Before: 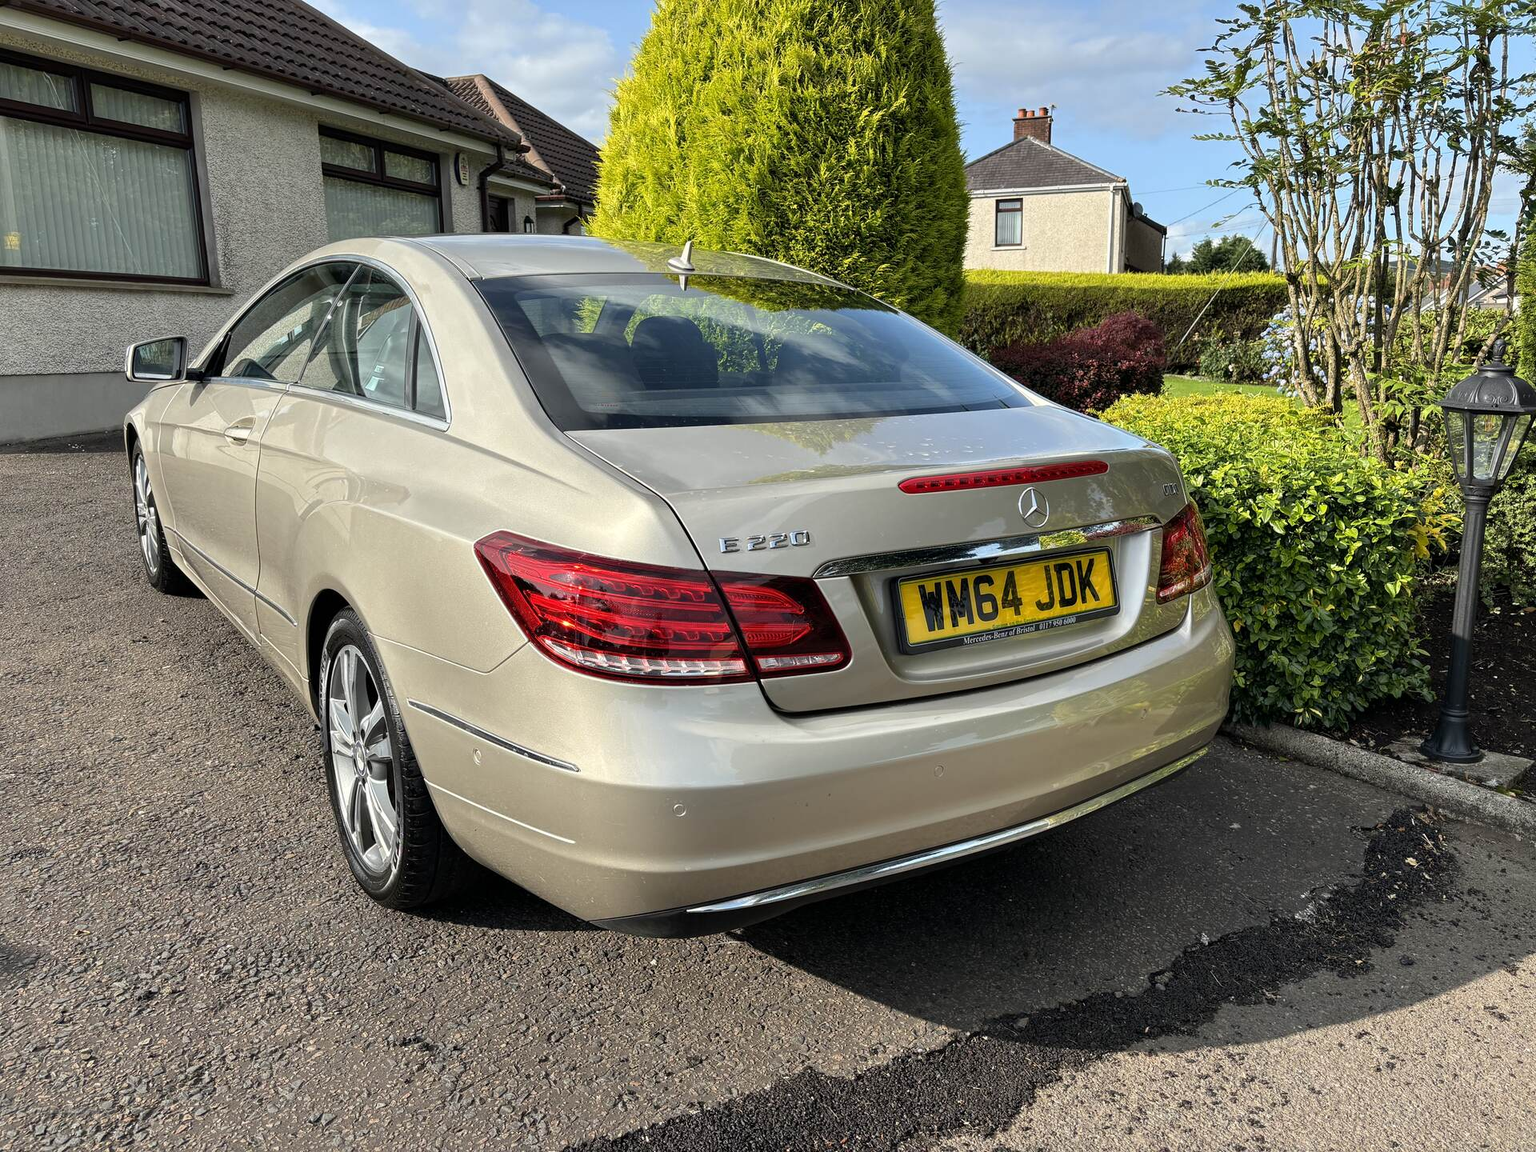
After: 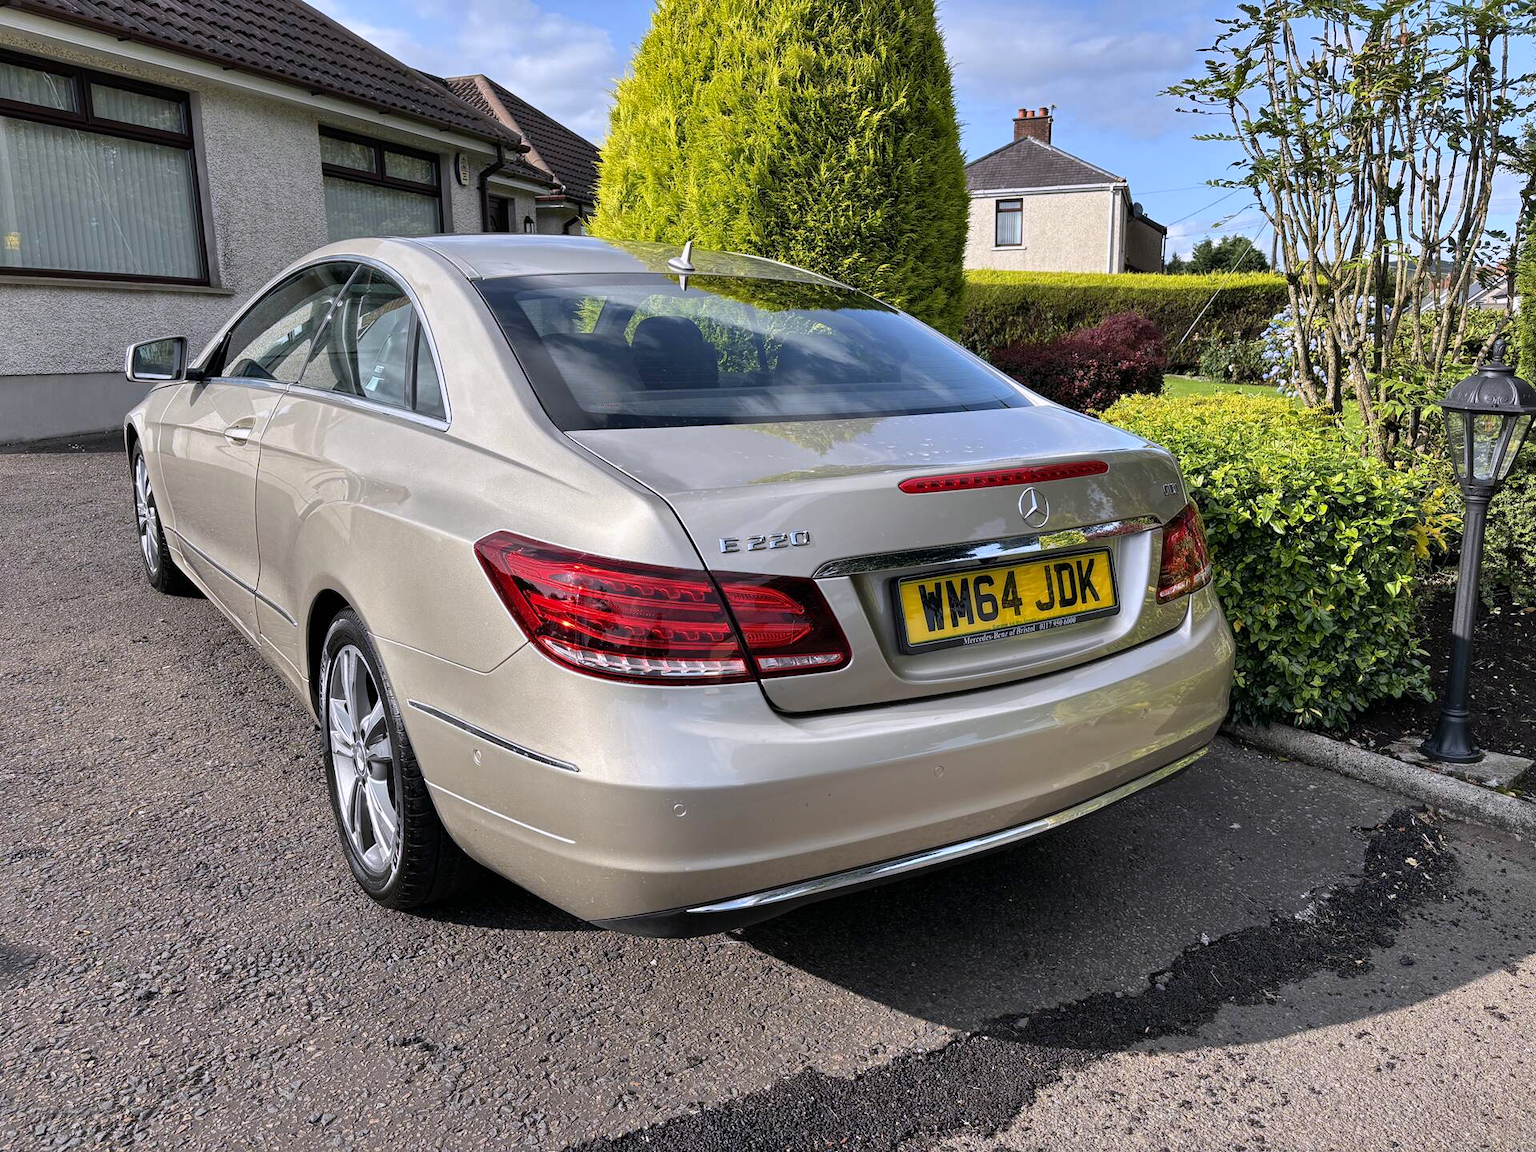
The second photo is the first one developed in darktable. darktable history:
shadows and highlights: shadows 43.71, white point adjustment -1.46, soften with gaussian
white balance: red 1.004, blue 1.096
